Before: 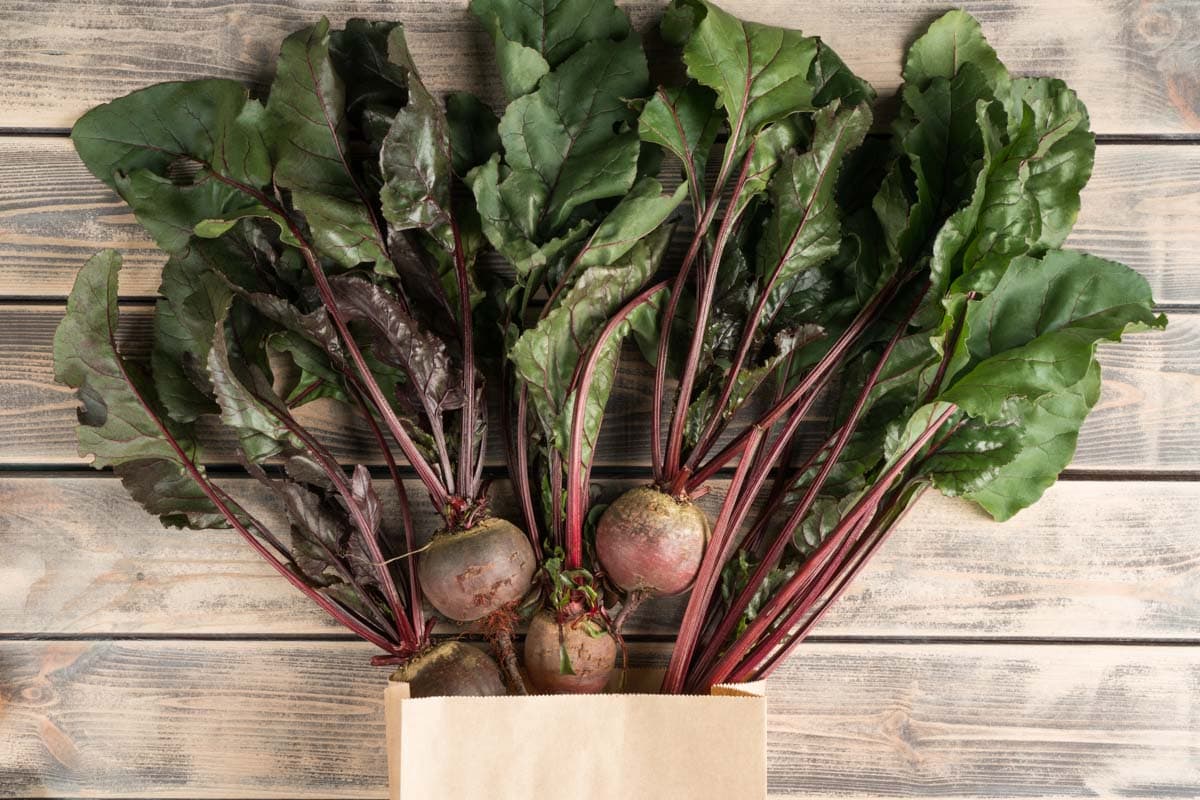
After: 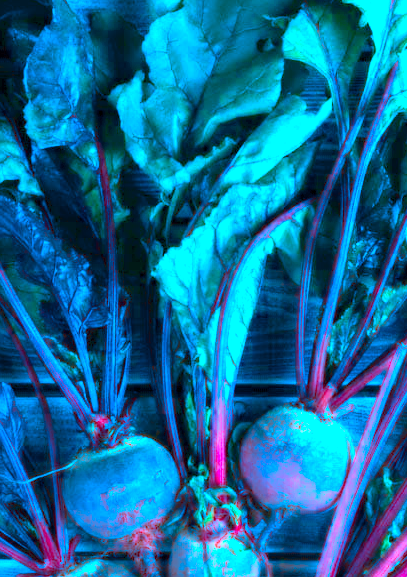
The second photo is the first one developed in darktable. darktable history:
crop and rotate: left 29.741%, top 10.268%, right 36.294%, bottom 17.591%
exposure: black level correction 0, exposure 1.465 EV, compensate exposure bias true, compensate highlight preservation false
color calibration: output R [1.422, -0.35, -0.252, 0], output G [-0.238, 1.259, -0.084, 0], output B [-0.081, -0.196, 1.58, 0], output brightness [0.49, 0.671, -0.57, 0], gray › normalize channels true, illuminant custom, x 0.461, y 0.429, temperature 2624.05 K, gamut compression 0.015
